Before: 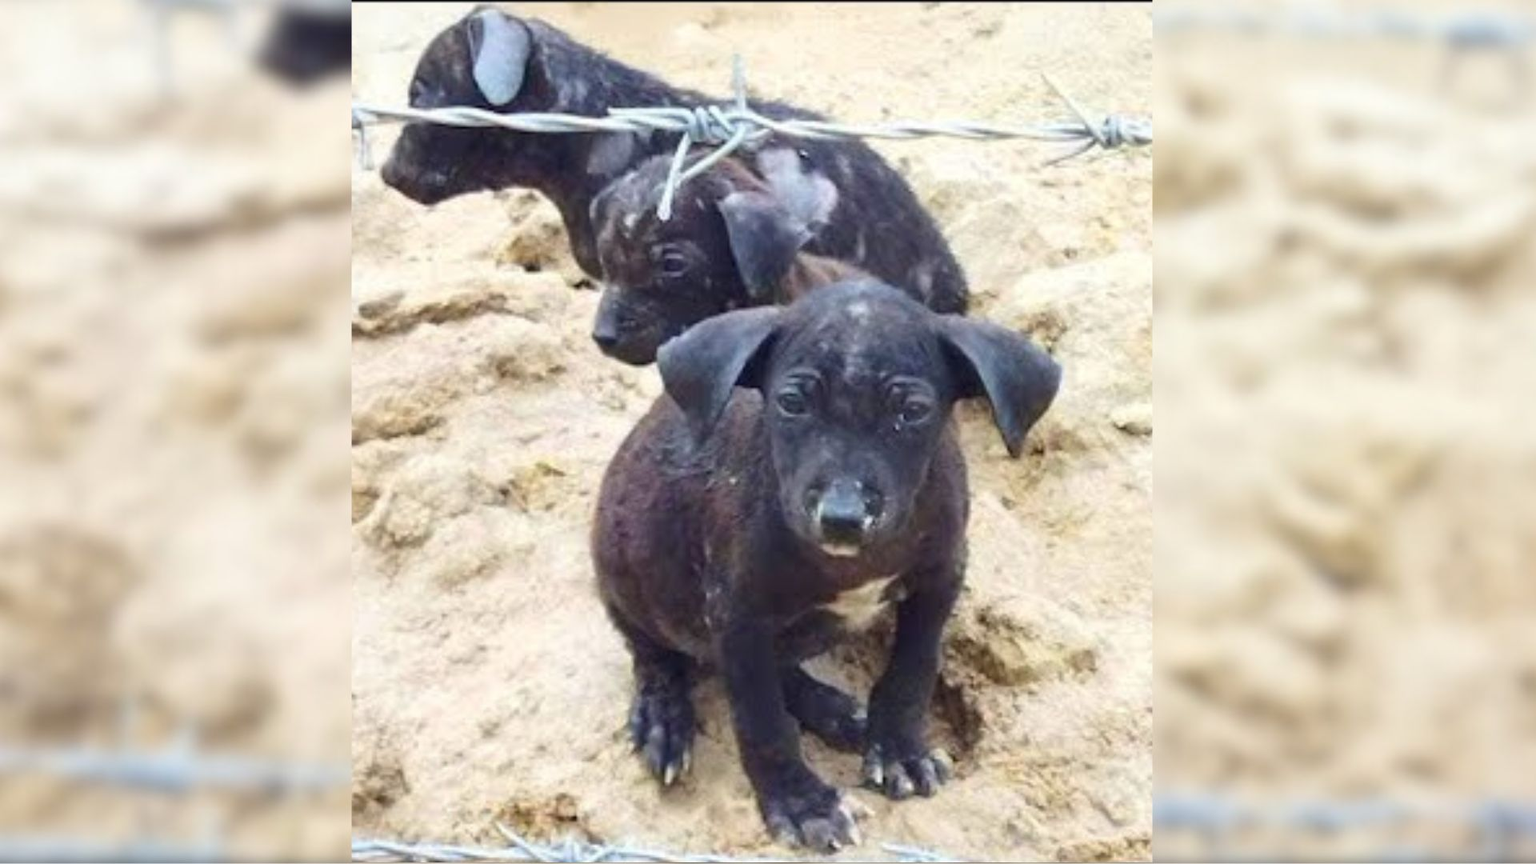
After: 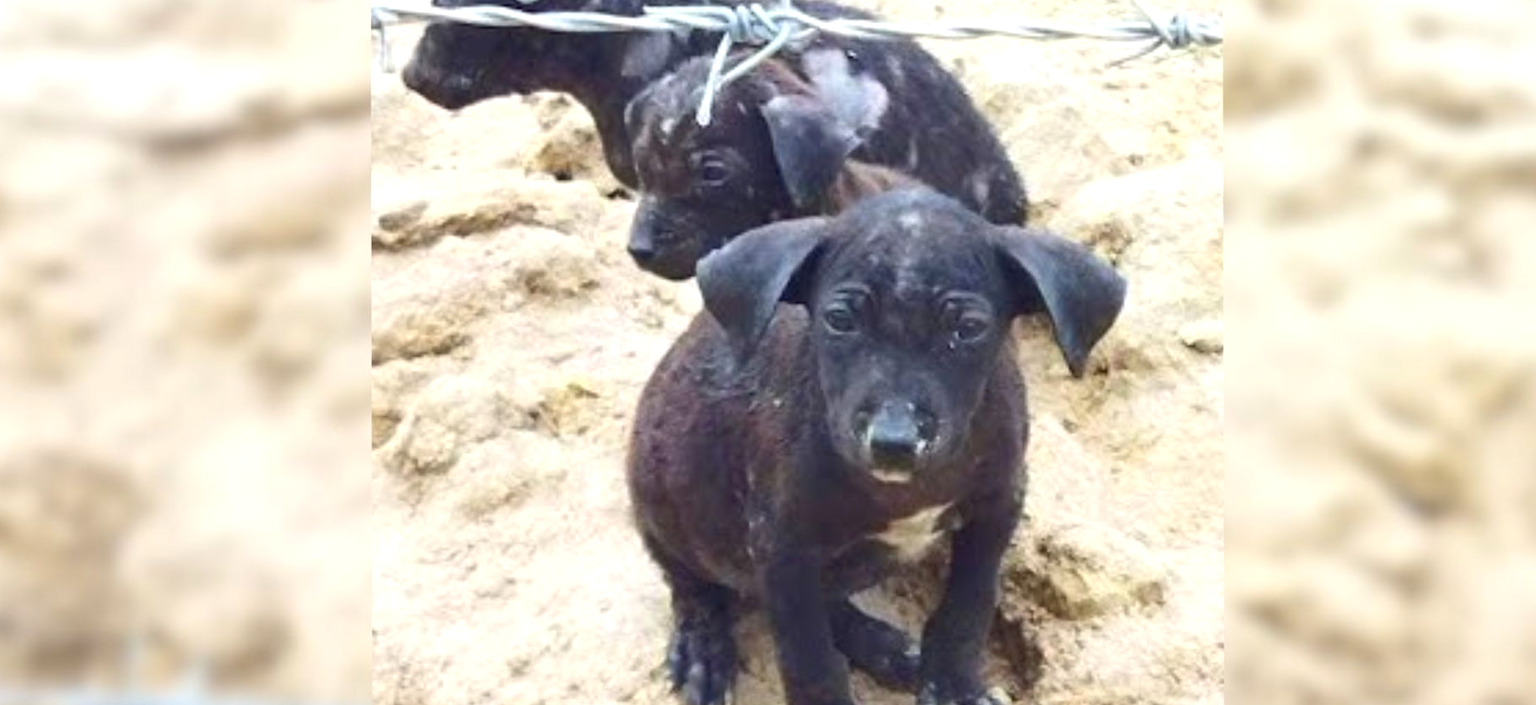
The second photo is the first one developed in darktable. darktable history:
exposure: black level correction 0, exposure 0.498 EV, compensate highlight preservation false
crop and rotate: angle 0.105°, top 11.806%, right 5.652%, bottom 11.112%
tone equalizer: -8 EV 0.283 EV, -7 EV 0.447 EV, -6 EV 0.402 EV, -5 EV 0.219 EV, -3 EV -0.252 EV, -2 EV -0.426 EV, -1 EV -0.397 EV, +0 EV -0.235 EV
